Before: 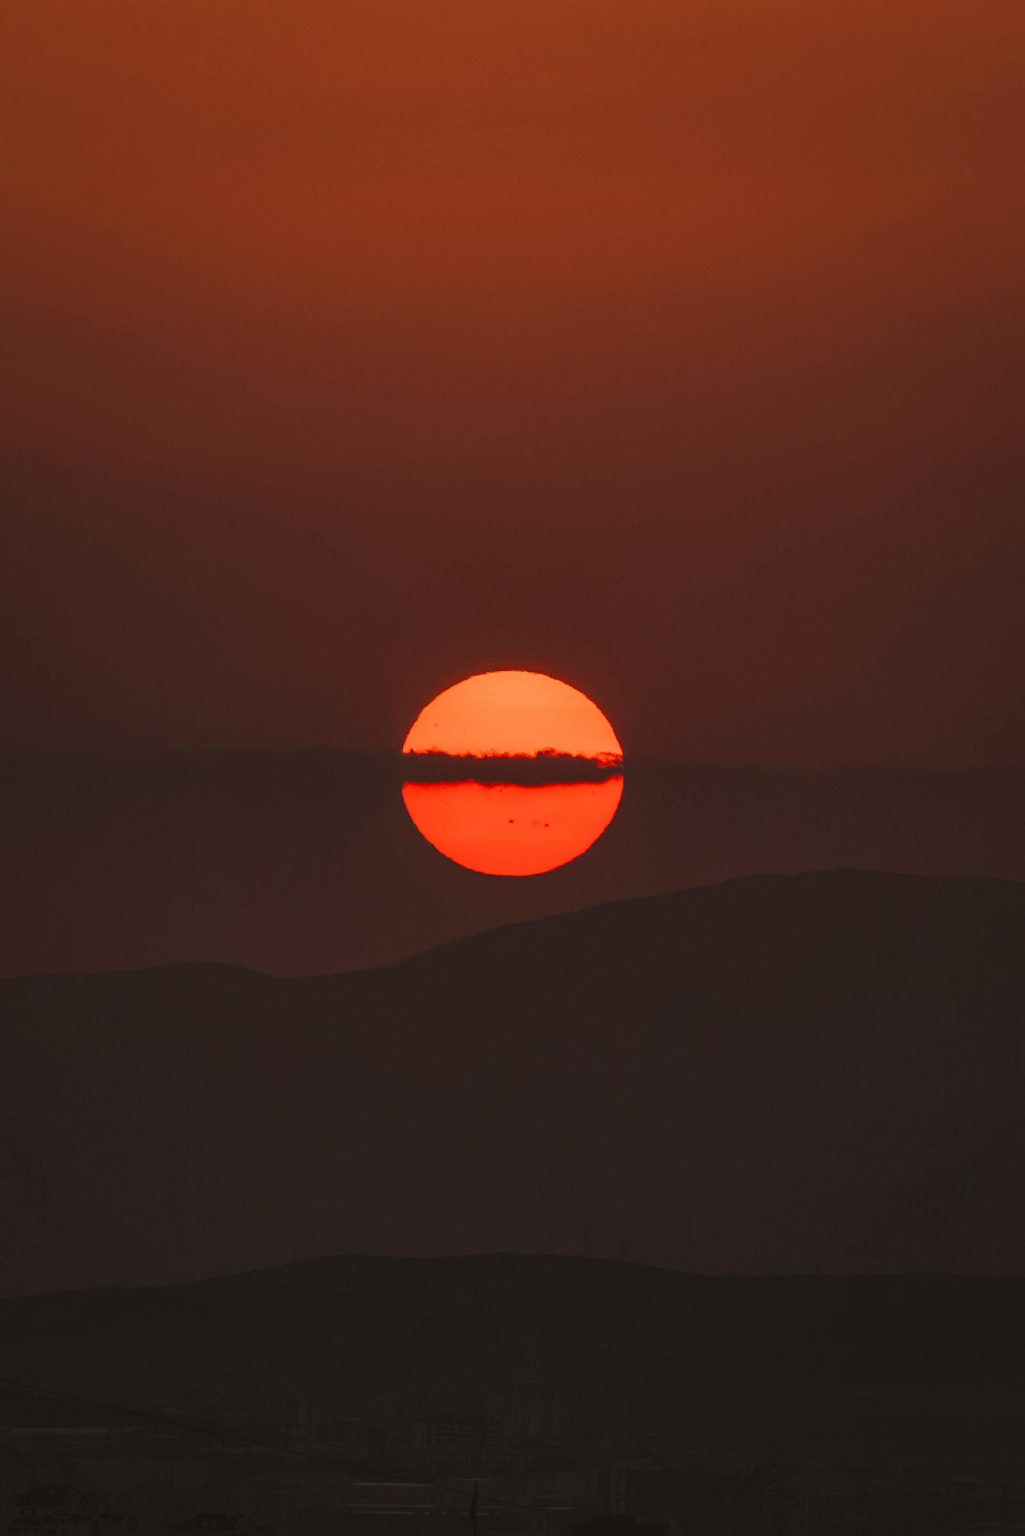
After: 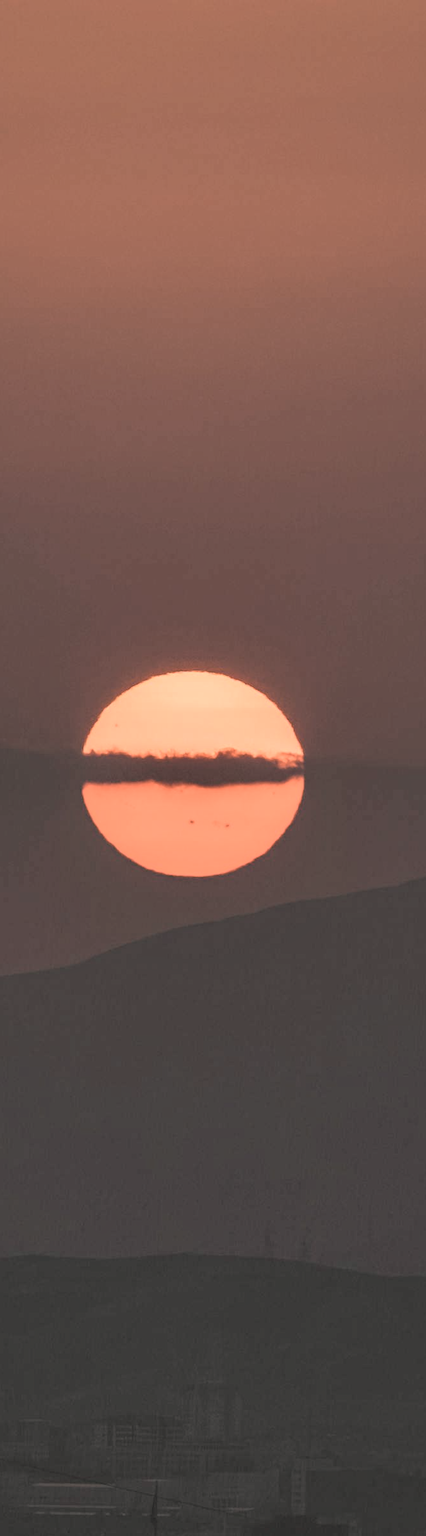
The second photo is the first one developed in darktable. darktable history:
crop: left 31.229%, right 27.105%
rotate and perspective: automatic cropping off
contrast brightness saturation: brightness 0.18, saturation -0.5
shadows and highlights: shadows 20.91, highlights -82.73, soften with gaussian
haze removal: compatibility mode true, adaptive false
exposure: black level correction 0, exposure 0.7 EV, compensate exposure bias true, compensate highlight preservation false
